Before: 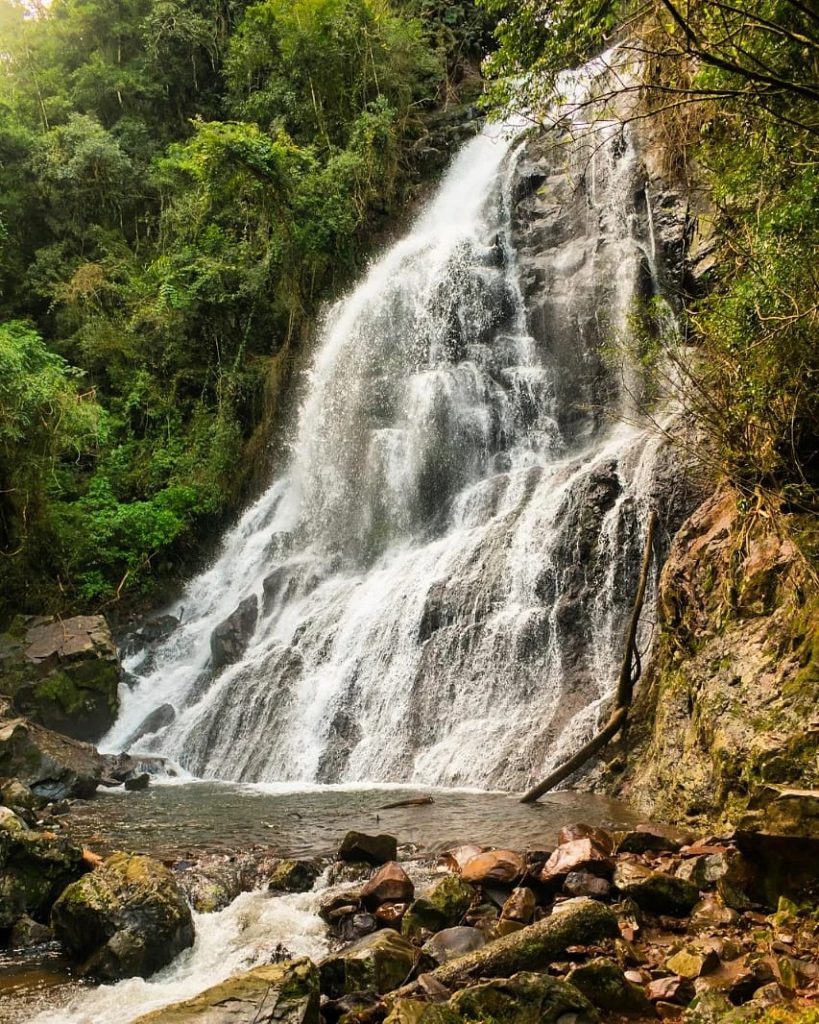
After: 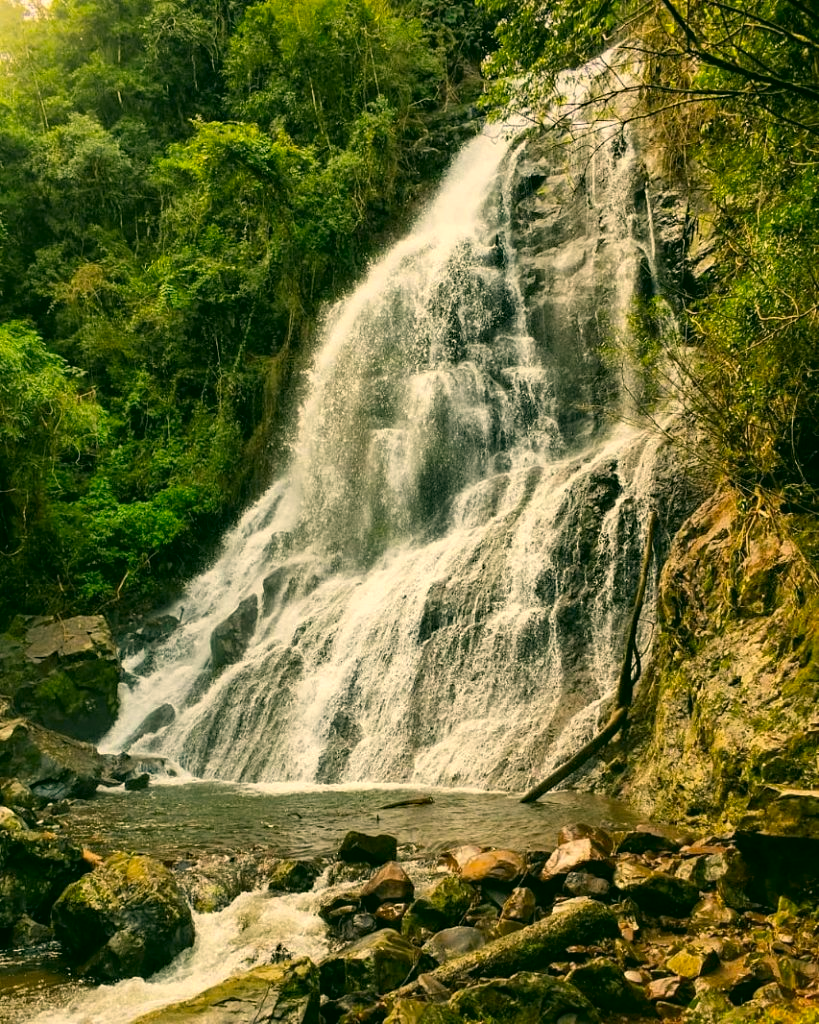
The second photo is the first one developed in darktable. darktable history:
contrast brightness saturation: saturation -0.04
color correction: highlights a* 5.3, highlights b* 24.26, shadows a* -15.58, shadows b* 4.02
haze removal: compatibility mode true, adaptive false
